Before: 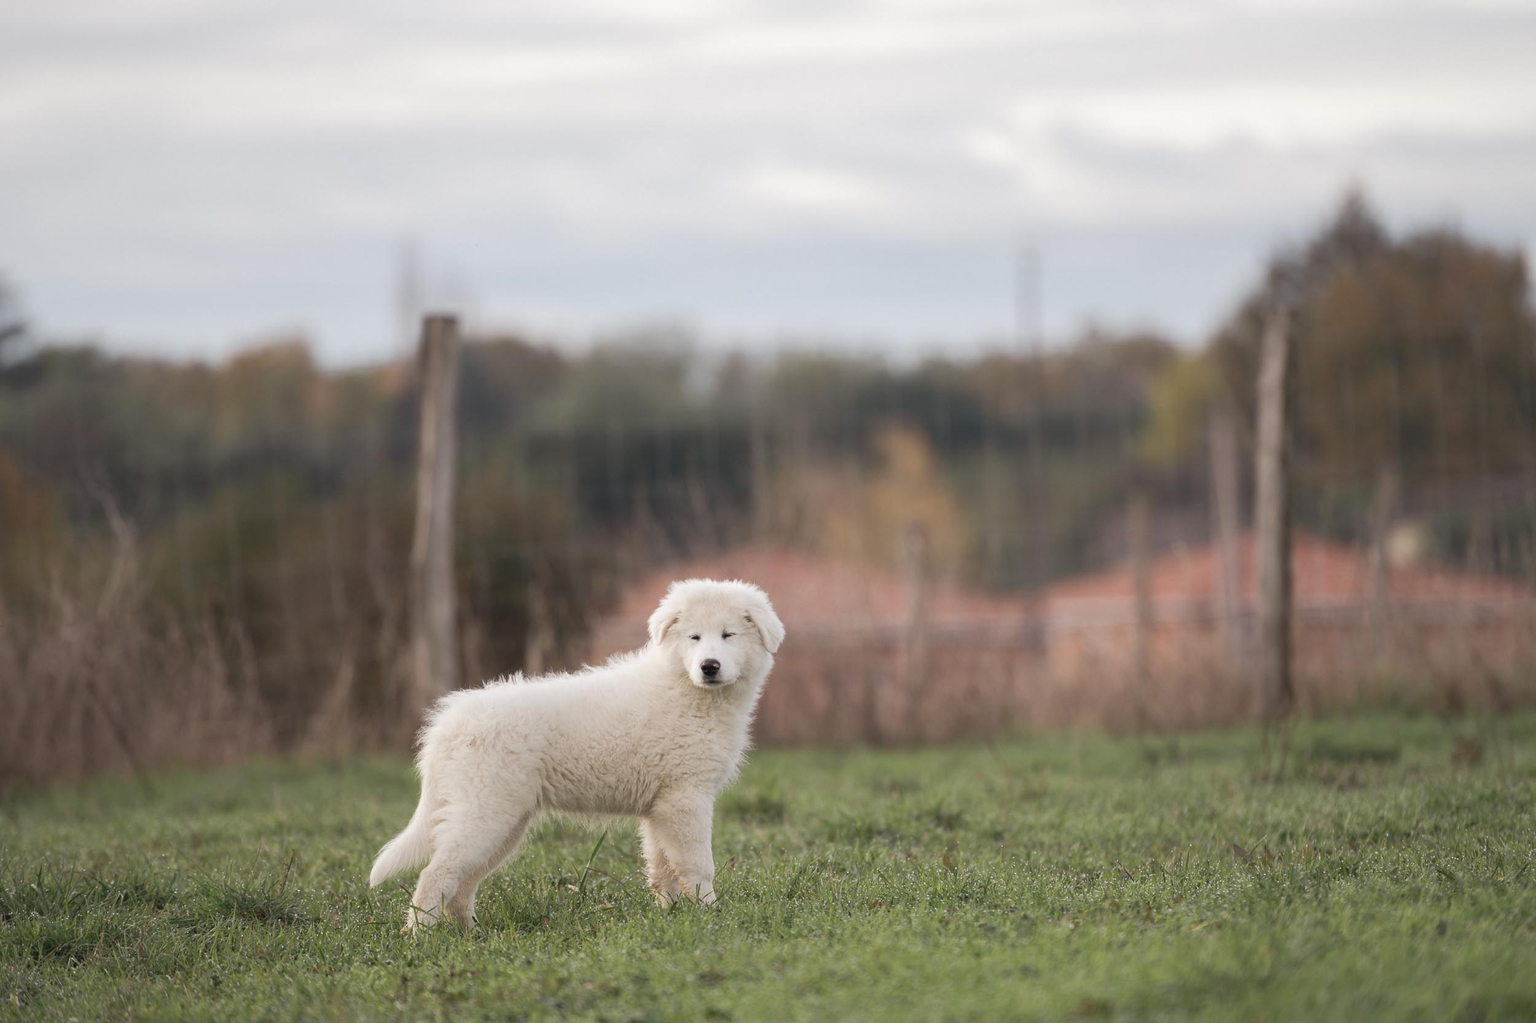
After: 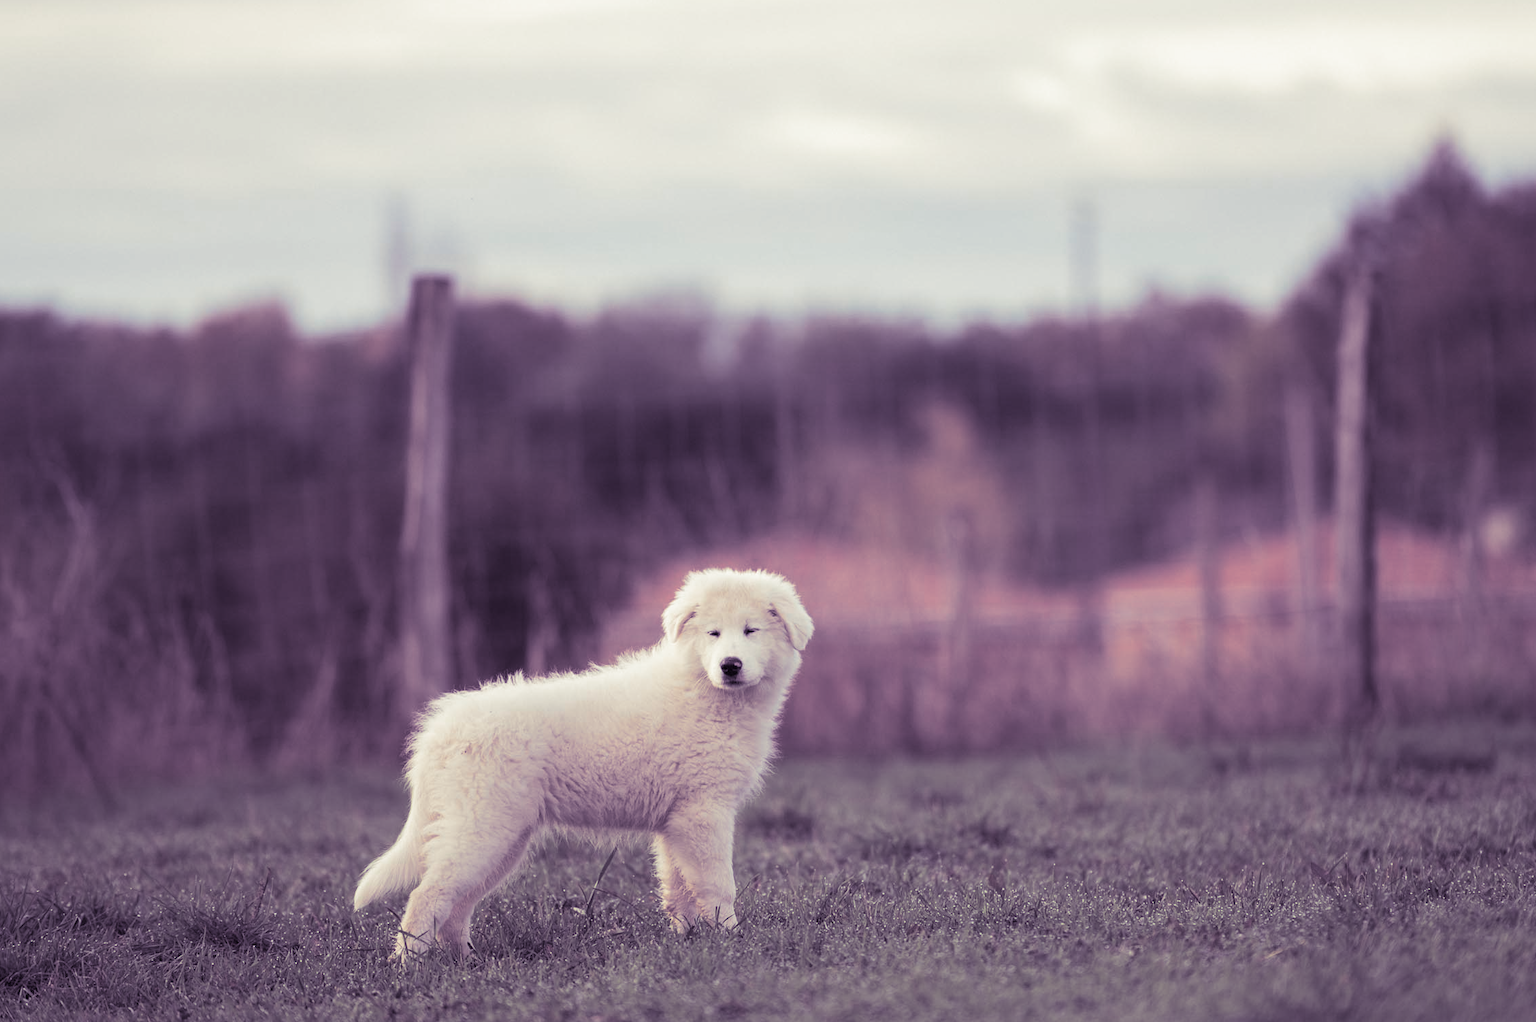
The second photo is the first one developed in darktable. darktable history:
split-toning: shadows › hue 266.4°, shadows › saturation 0.4, highlights › hue 61.2°, highlights › saturation 0.3, compress 0%
crop: left 3.305%, top 6.436%, right 6.389%, bottom 3.258%
white balance: emerald 1
